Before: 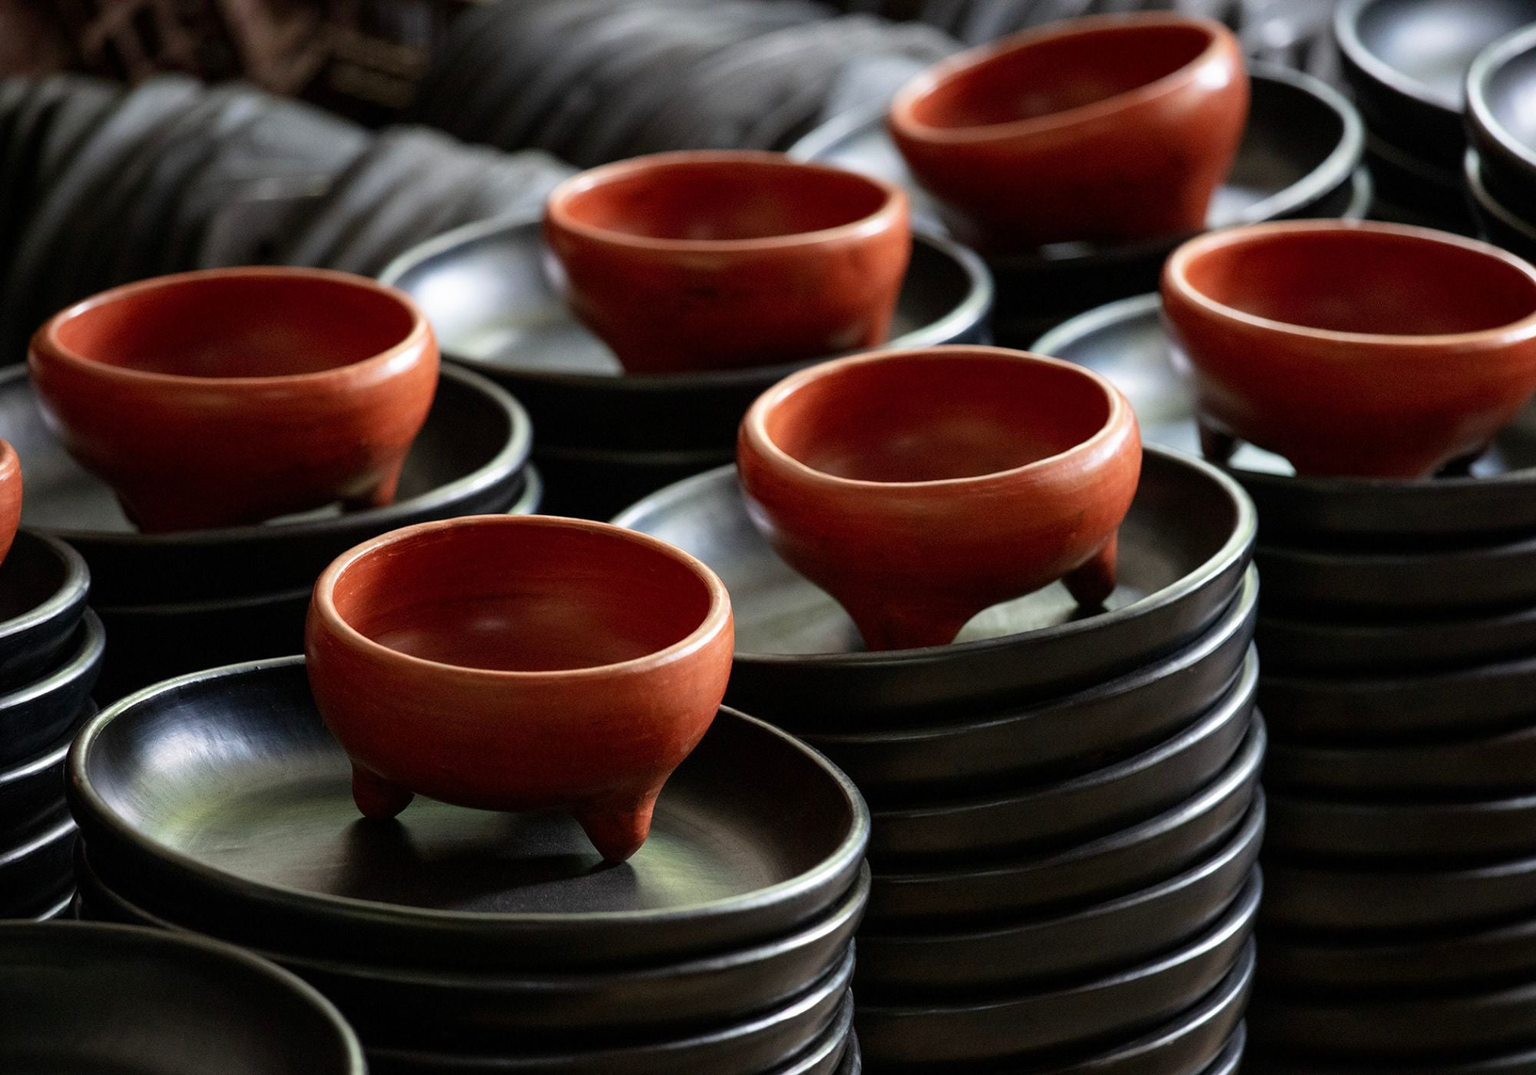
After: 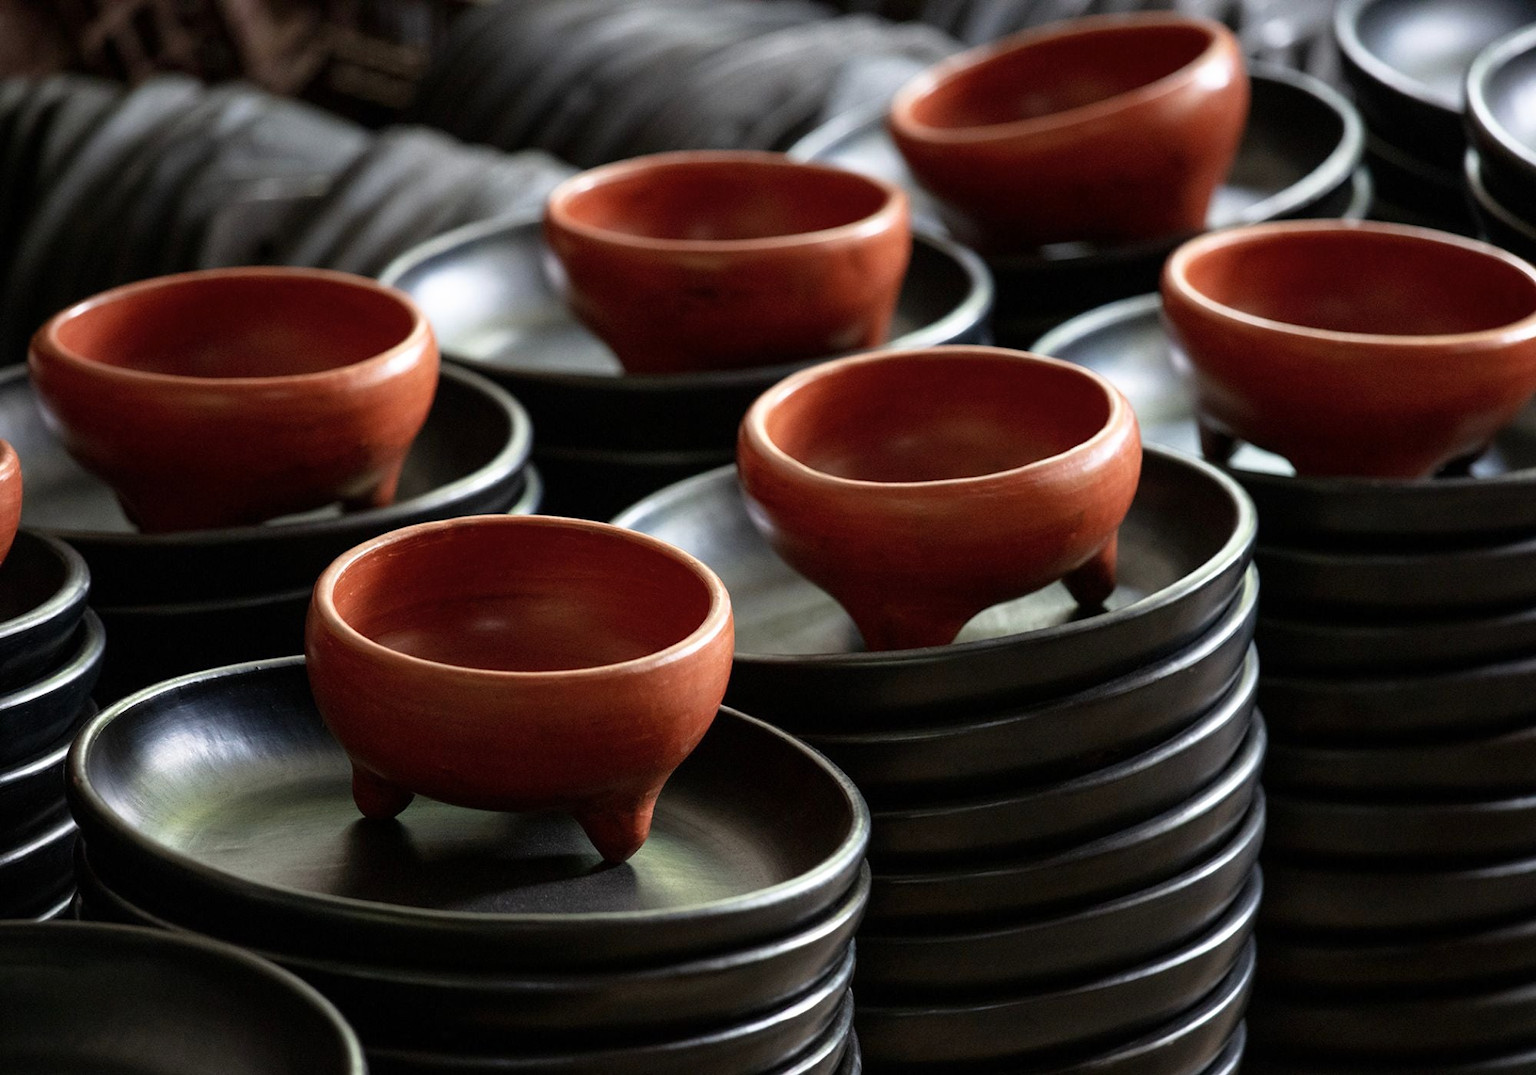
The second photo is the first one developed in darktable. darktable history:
contrast brightness saturation: saturation -0.1
shadows and highlights: shadows 0, highlights 40
